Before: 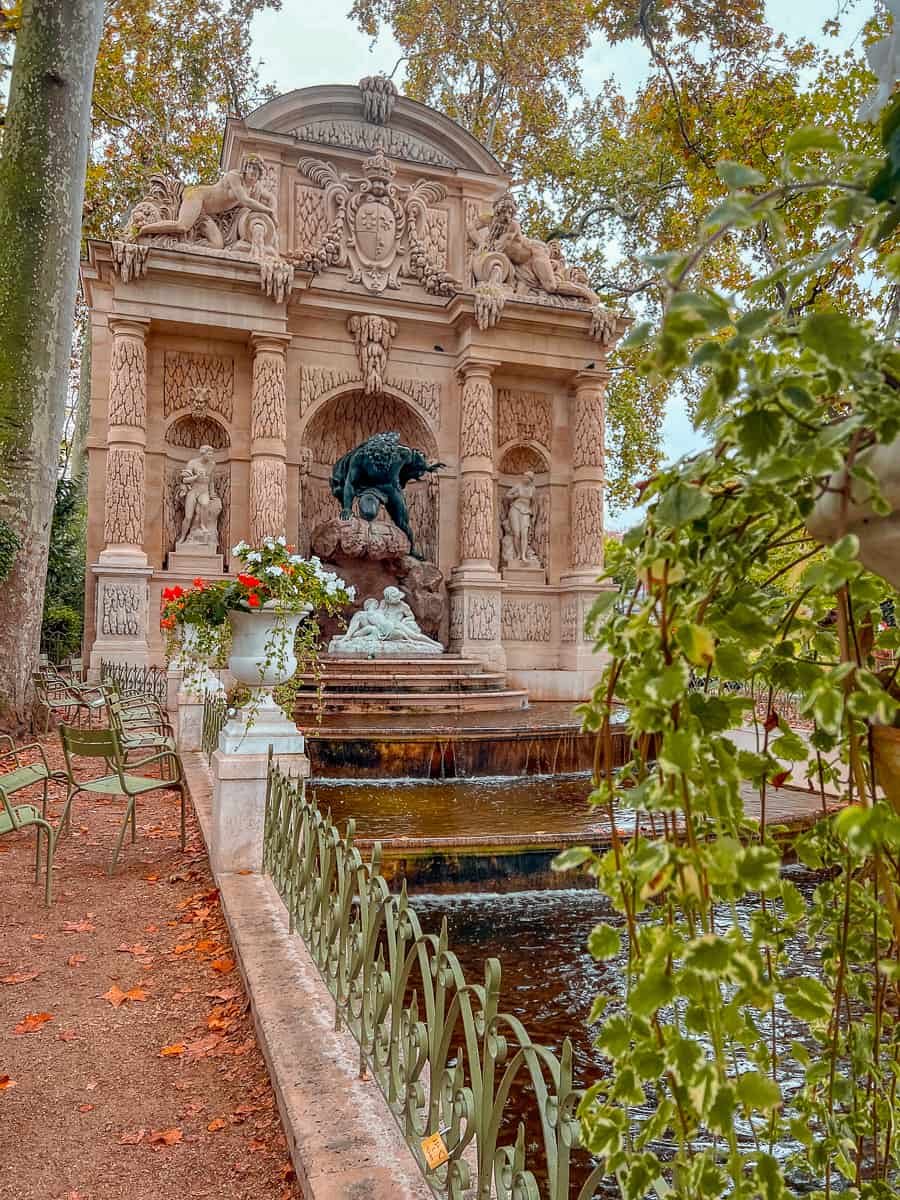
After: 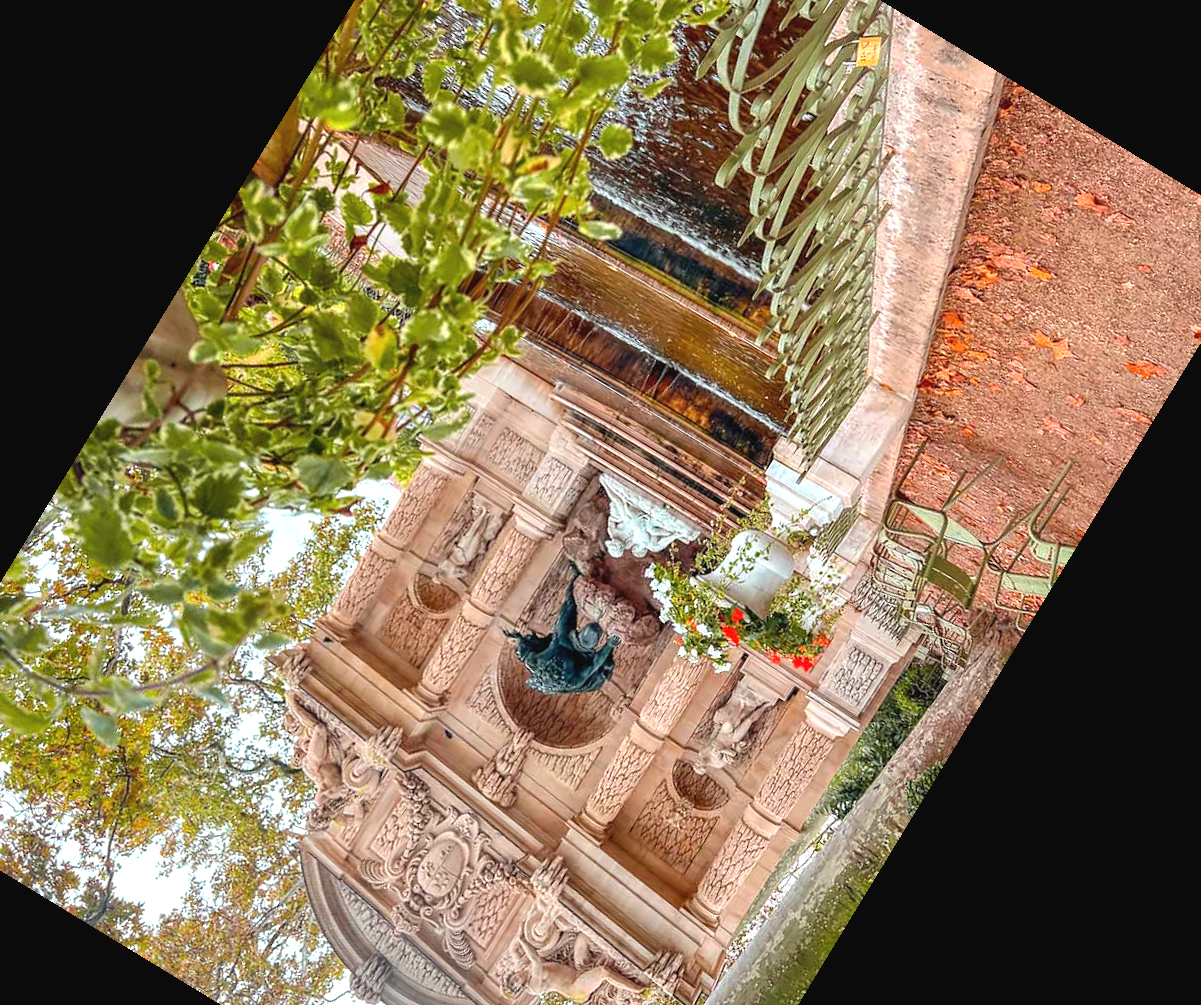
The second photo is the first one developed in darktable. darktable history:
crop and rotate: angle 148.68°, left 9.111%, top 15.603%, right 4.588%, bottom 17.041%
exposure: black level correction -0.002, exposure 0.708 EV, compensate exposure bias true, compensate highlight preservation false
